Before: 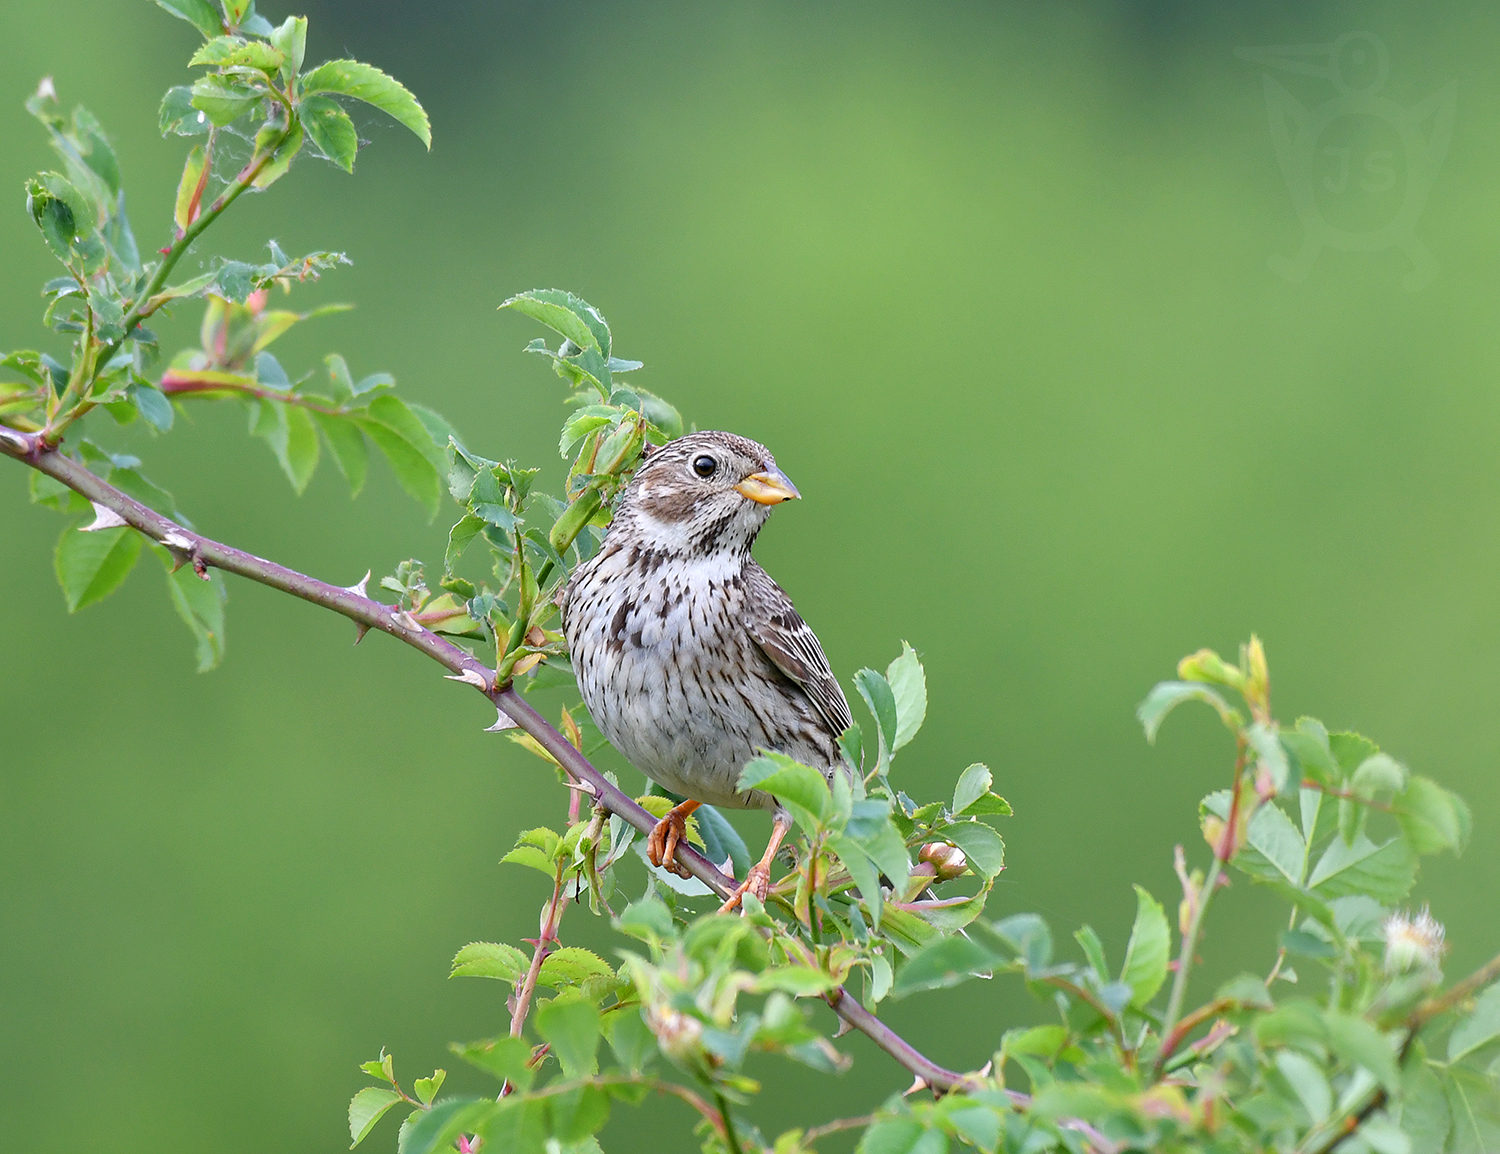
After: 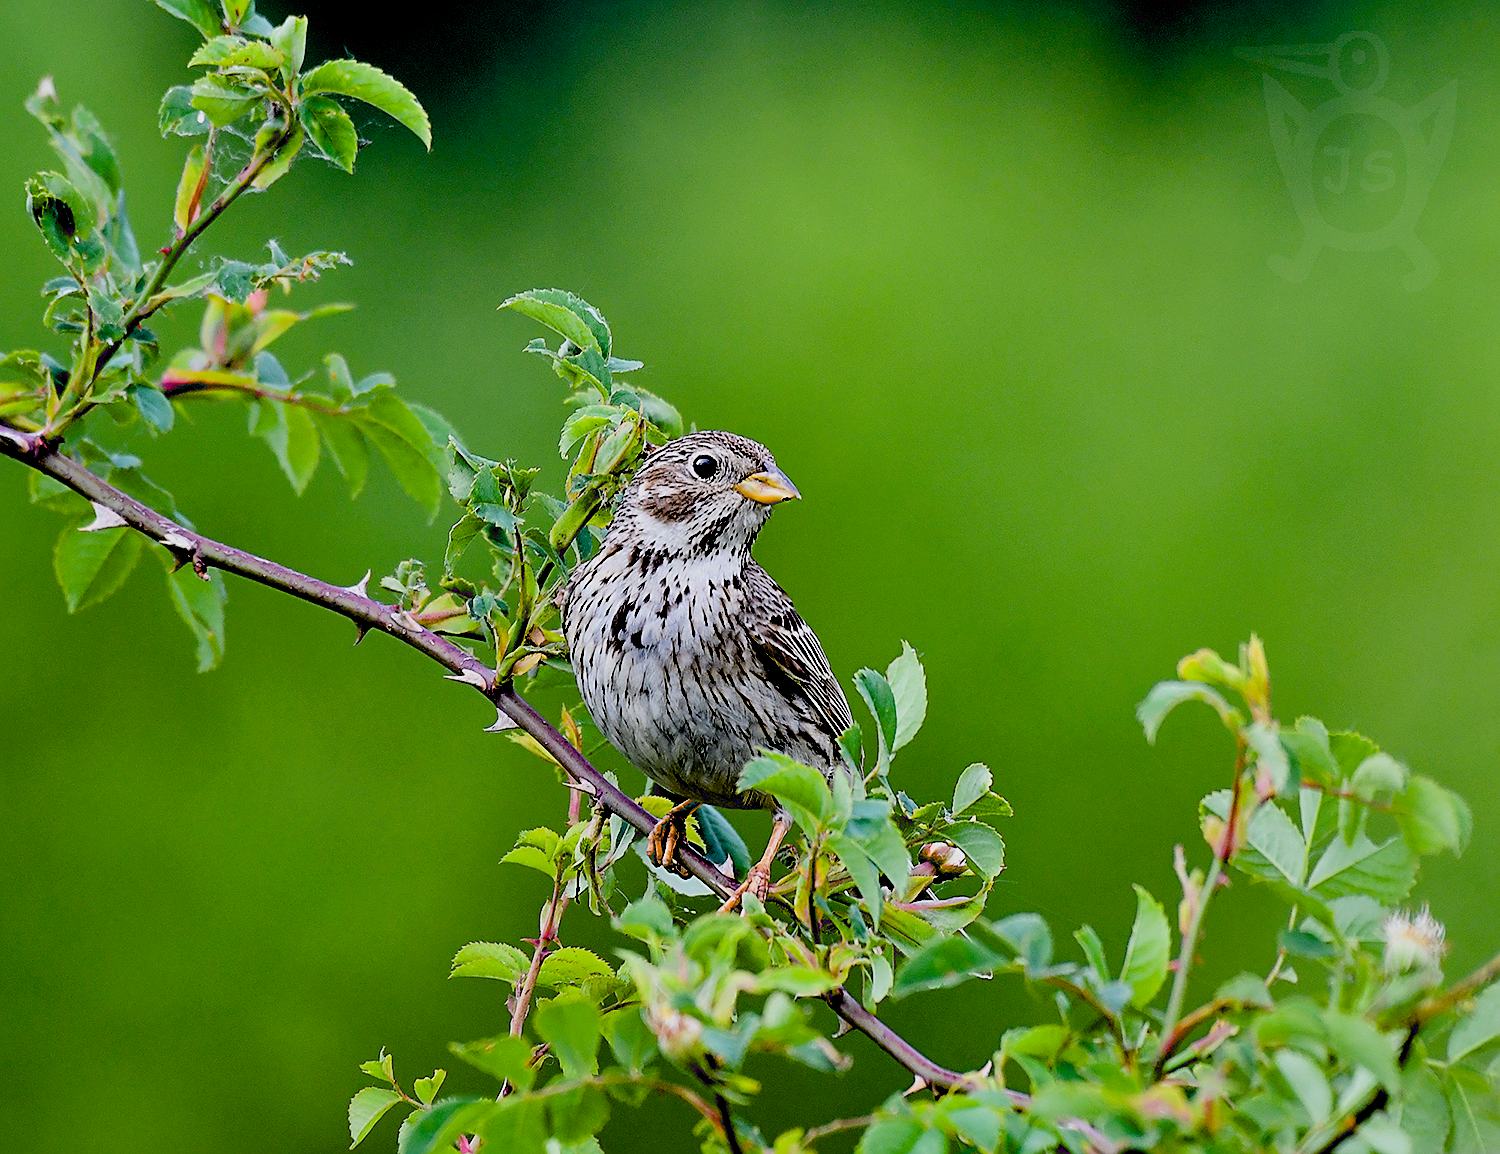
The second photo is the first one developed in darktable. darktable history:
filmic rgb: black relative exposure -5 EV, hardness 2.88, contrast 1.3
exposure: black level correction 0.1, exposure -0.092 EV, compensate highlight preservation false
sharpen: on, module defaults
